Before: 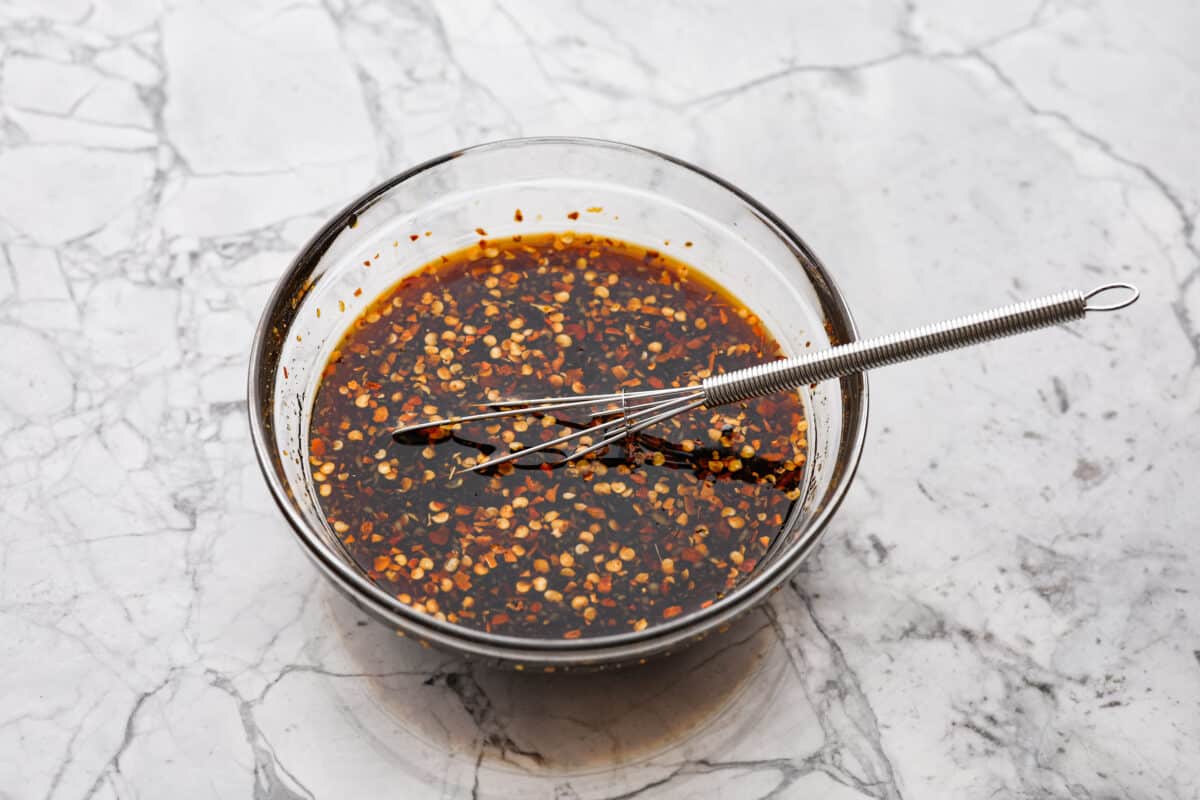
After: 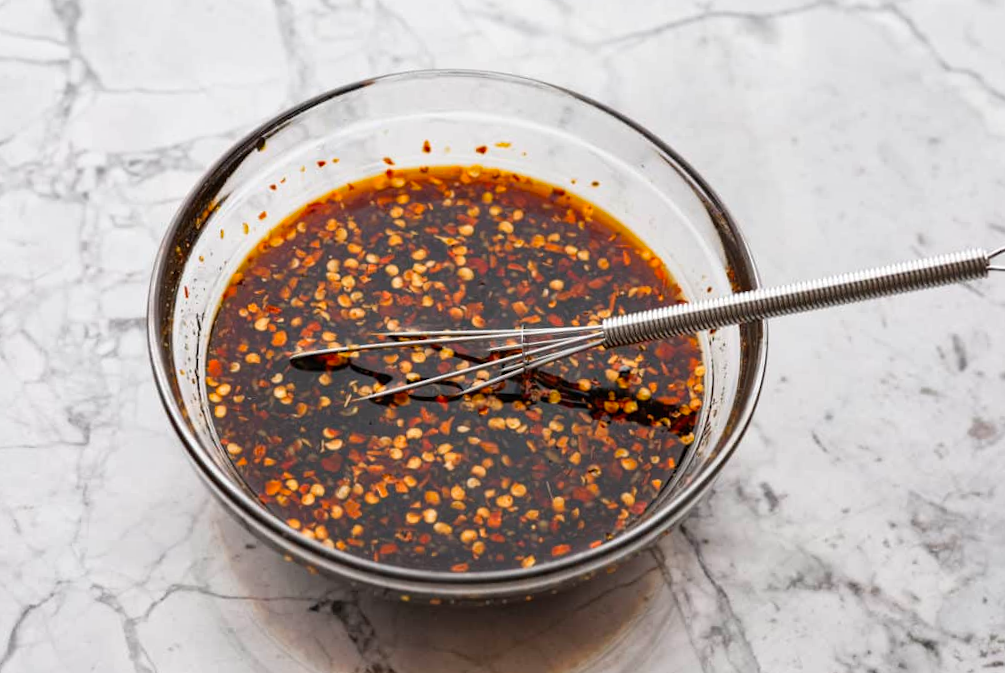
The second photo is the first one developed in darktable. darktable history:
crop and rotate: angle -2.84°, left 5.434%, top 5.193%, right 4.617%, bottom 4.426%
